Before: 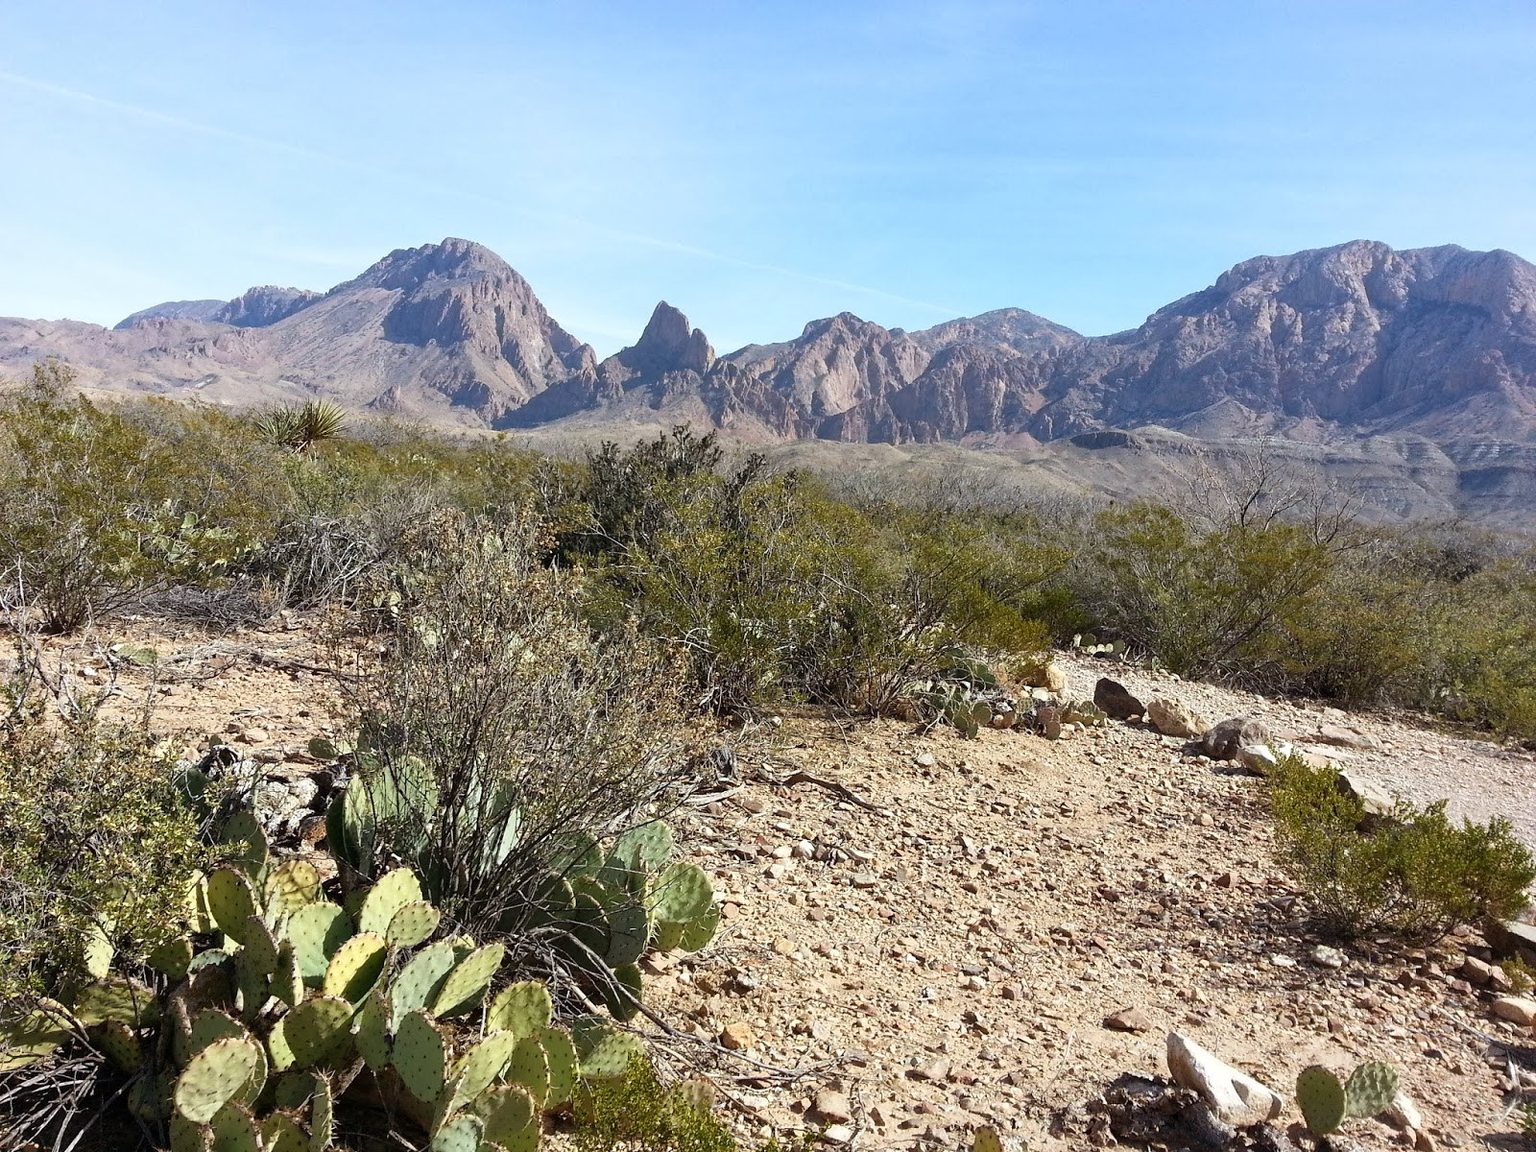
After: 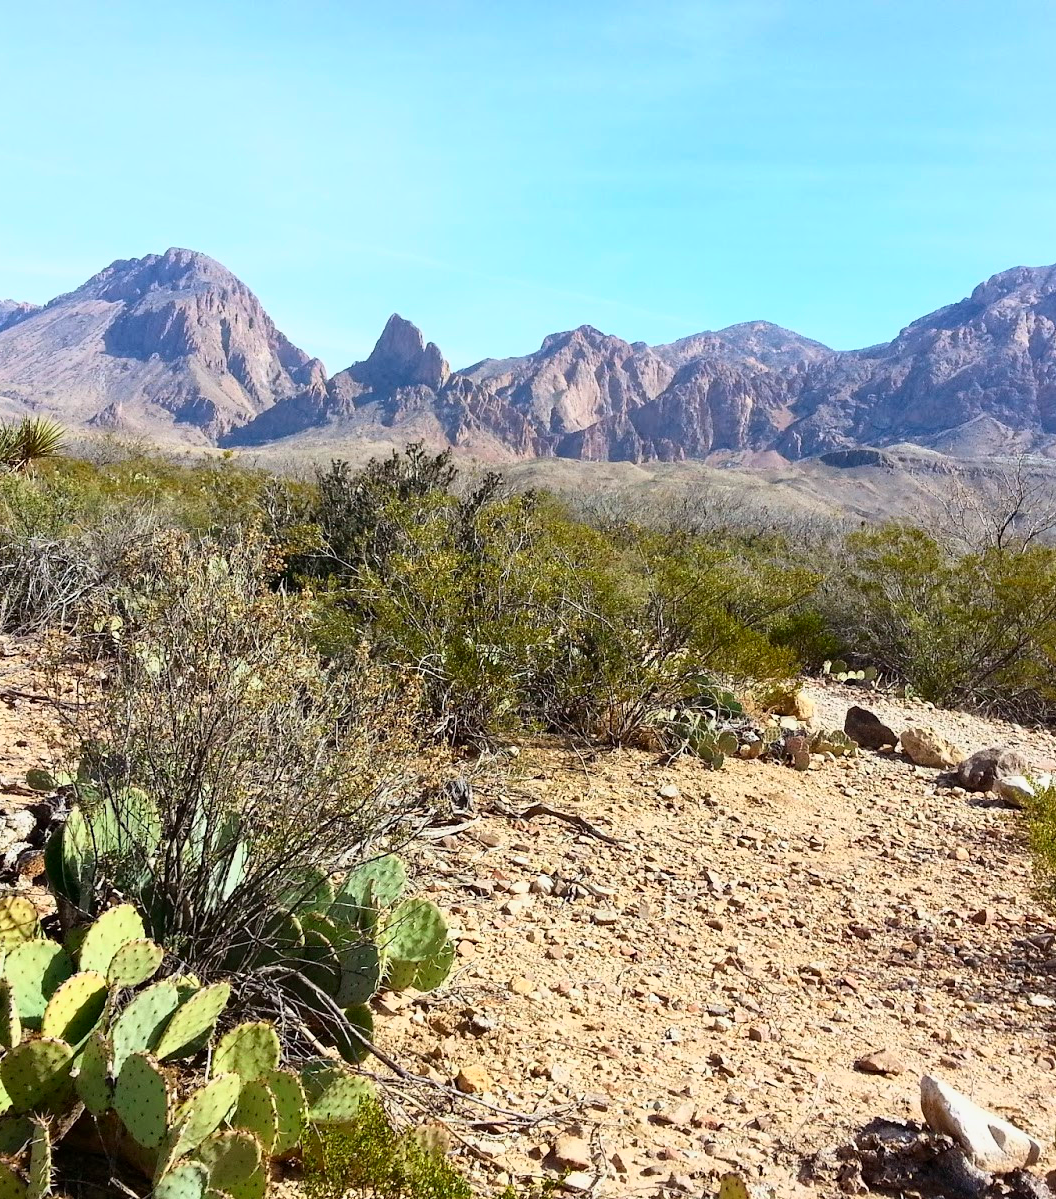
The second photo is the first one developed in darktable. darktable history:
crop and rotate: left 18.442%, right 15.508%
tone curve: curves: ch0 [(0, 0) (0.091, 0.077) (0.517, 0.574) (0.745, 0.82) (0.844, 0.908) (0.909, 0.942) (1, 0.973)]; ch1 [(0, 0) (0.437, 0.404) (0.5, 0.5) (0.534, 0.546) (0.58, 0.603) (0.616, 0.649) (1, 1)]; ch2 [(0, 0) (0.442, 0.415) (0.5, 0.5) (0.535, 0.547) (0.585, 0.62) (1, 1)], color space Lab, independent channels, preserve colors none
